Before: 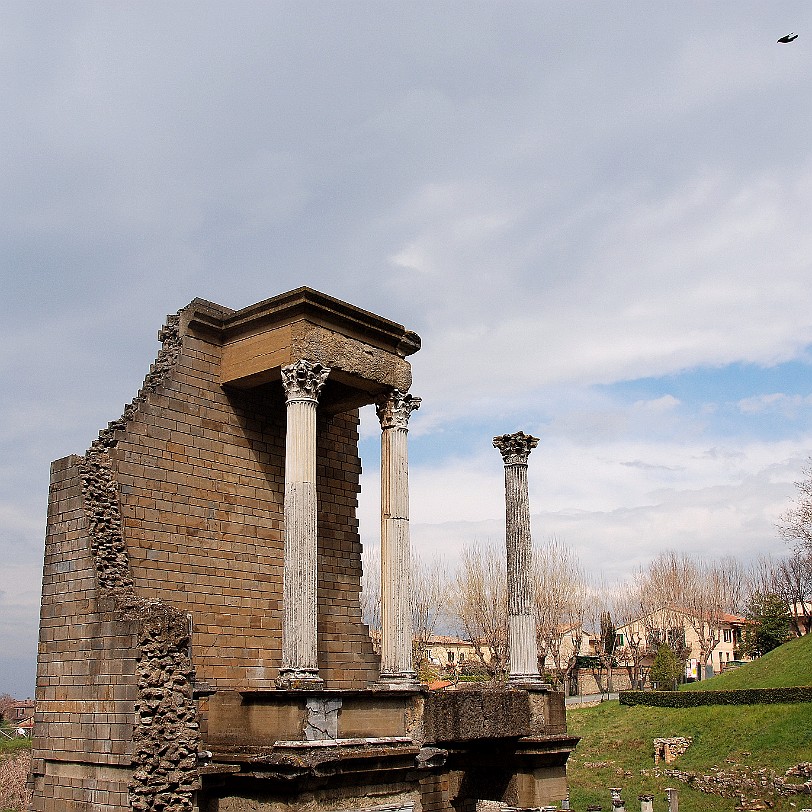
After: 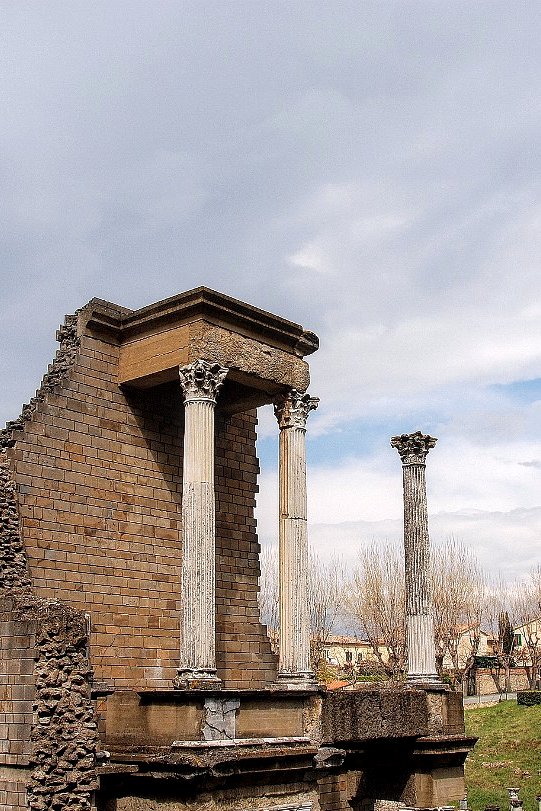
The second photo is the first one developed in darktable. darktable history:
exposure: exposure 0.197 EV, compensate highlight preservation false
crop and rotate: left 12.673%, right 20.66%
base curve: curves: ch0 [(0, 0) (0.297, 0.298) (1, 1)], preserve colors none
local contrast: detail 130%
